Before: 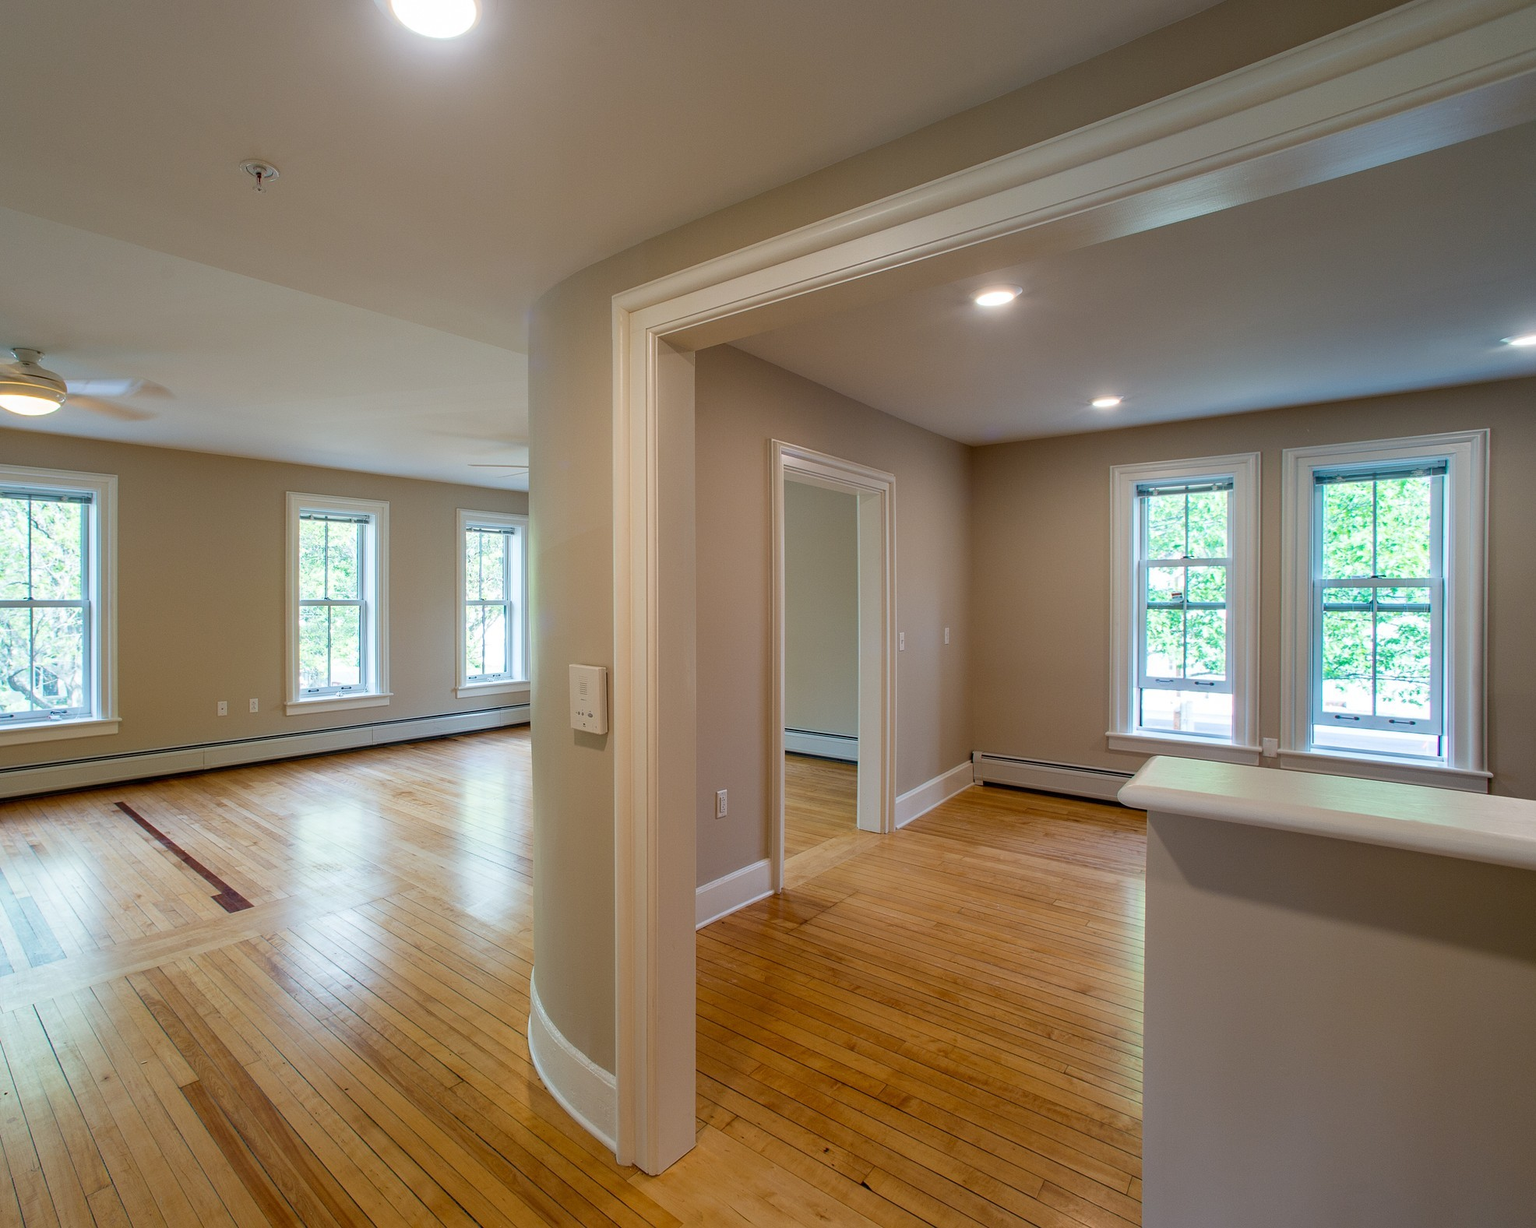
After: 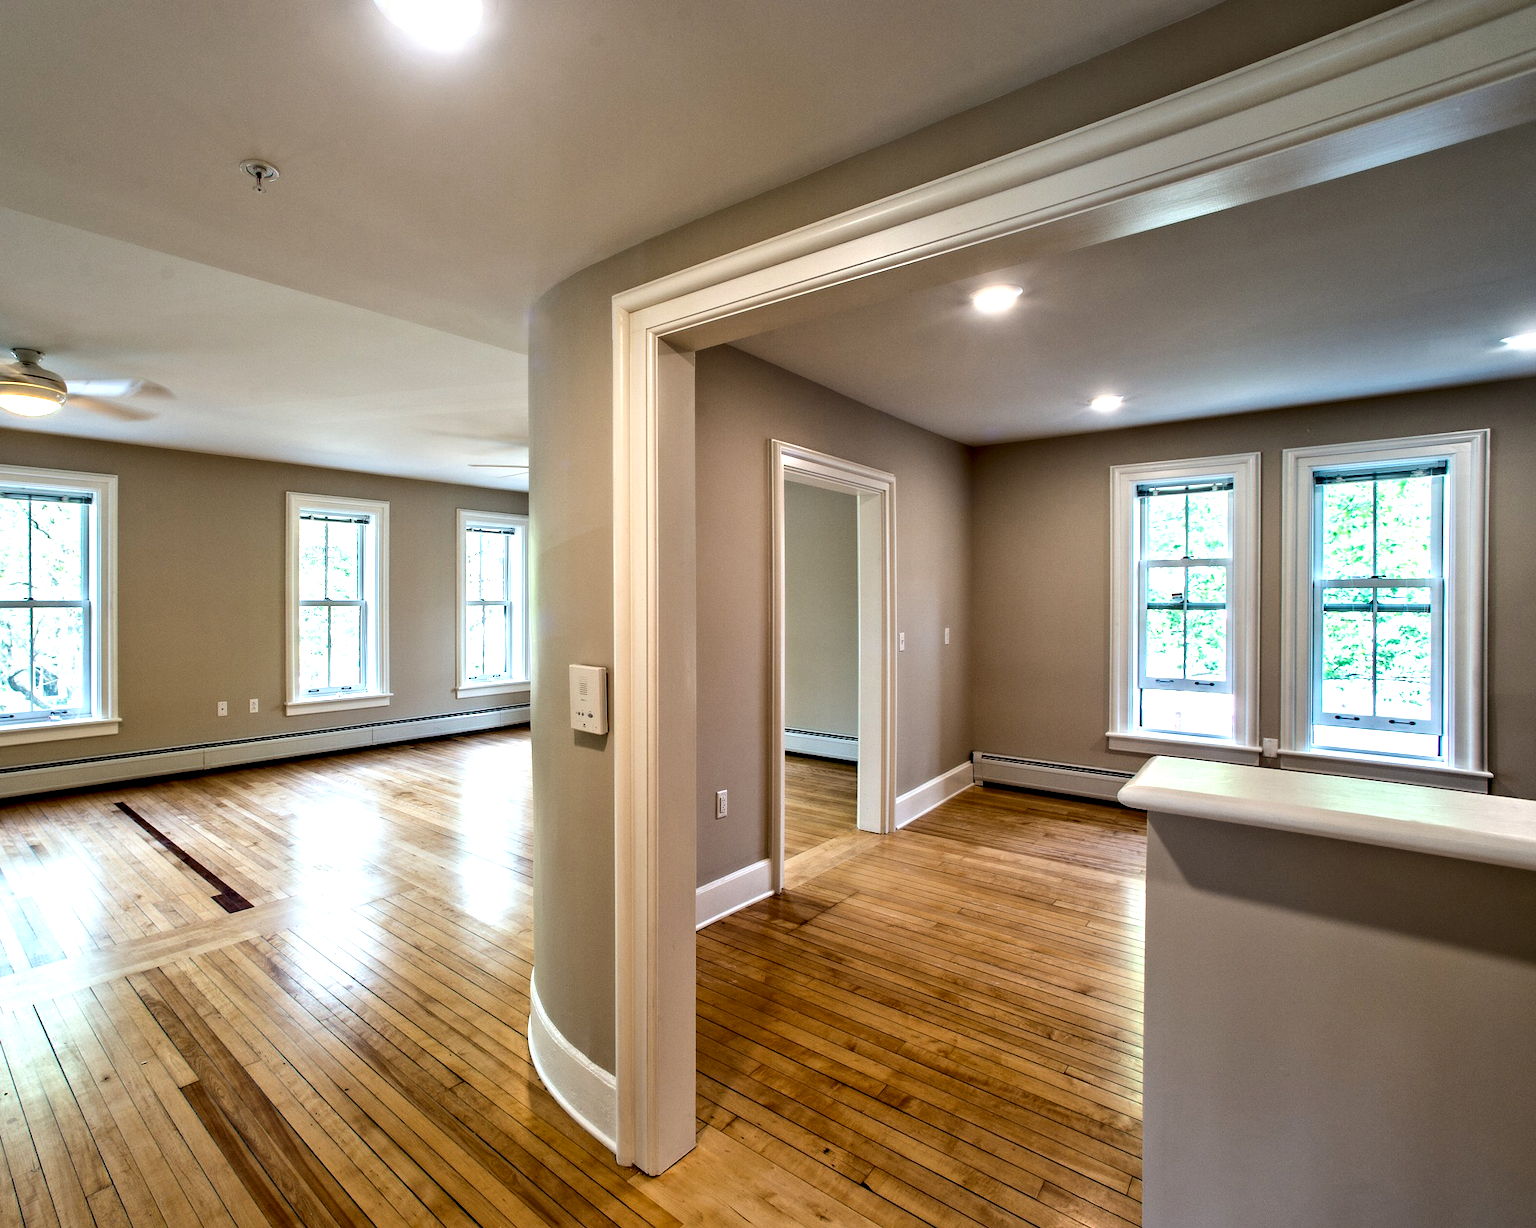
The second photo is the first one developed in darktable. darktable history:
exposure: compensate highlight preservation false
tone equalizer: -8 EV -0.75 EV, -7 EV -0.7 EV, -6 EV -0.6 EV, -5 EV -0.4 EV, -3 EV 0.4 EV, -2 EV 0.6 EV, -1 EV 0.7 EV, +0 EV 0.75 EV, edges refinement/feathering 500, mask exposure compensation -1.57 EV, preserve details no
contrast equalizer: y [[0.511, 0.558, 0.631, 0.632, 0.559, 0.512], [0.5 ×6], [0.507, 0.559, 0.627, 0.644, 0.647, 0.647], [0 ×6], [0 ×6]]
